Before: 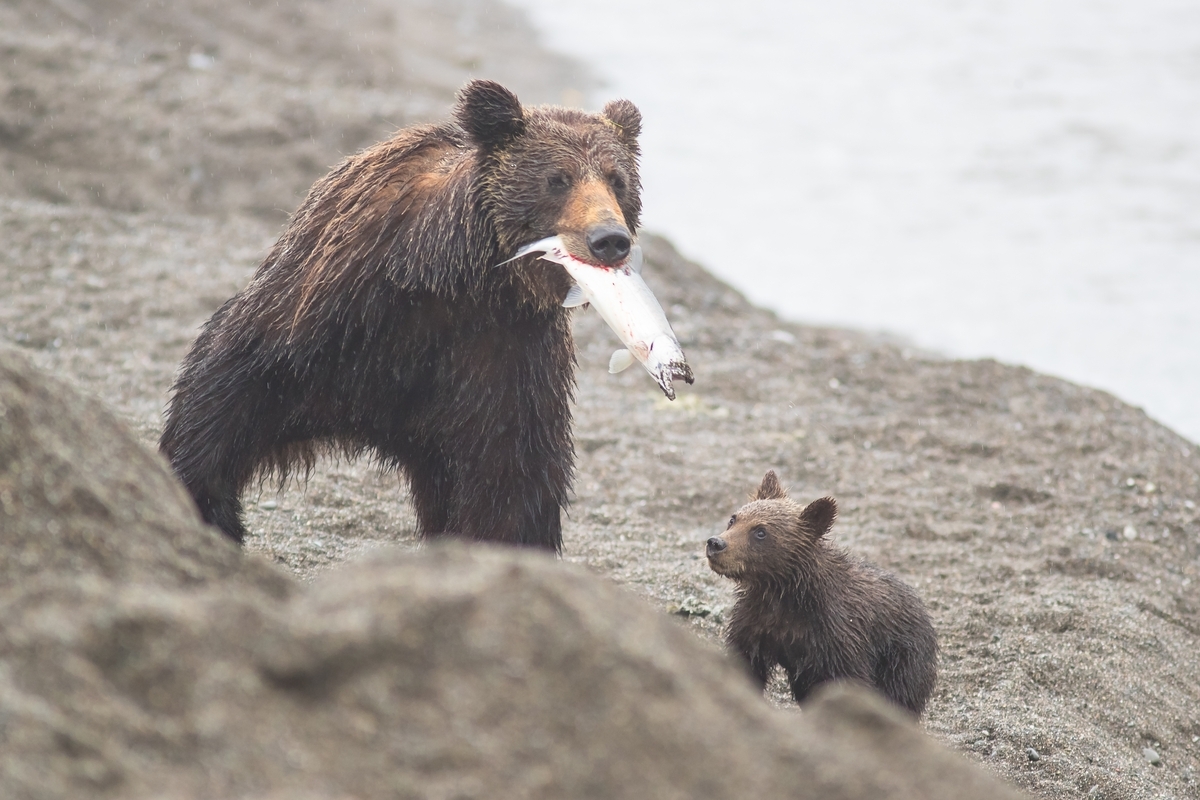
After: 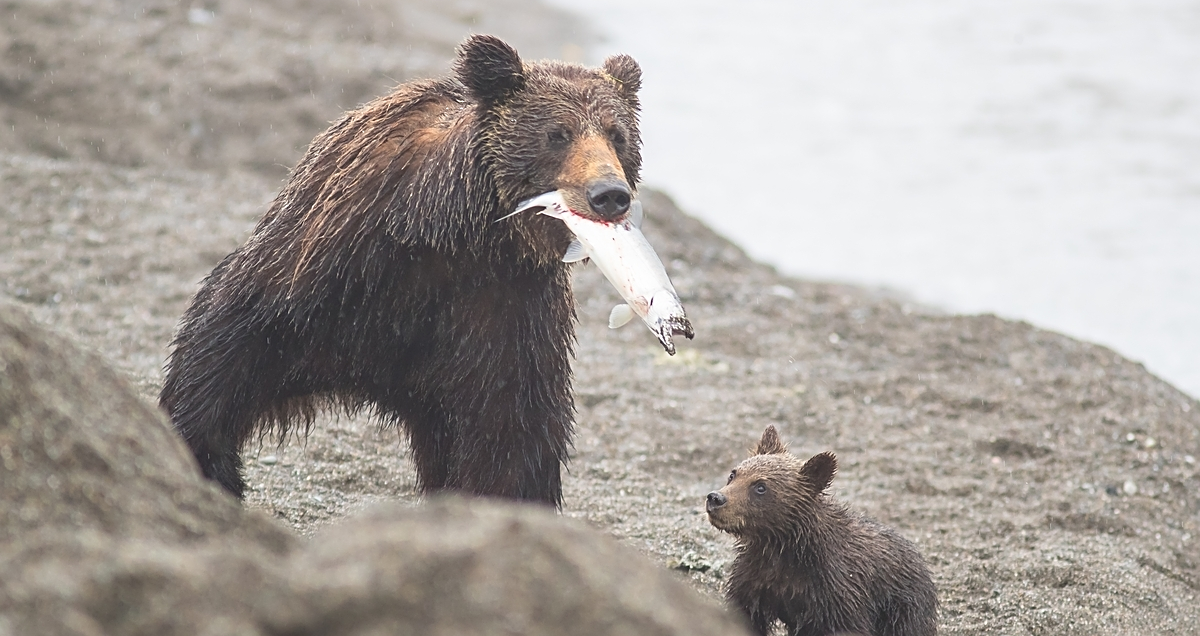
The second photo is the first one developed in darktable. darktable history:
sharpen: on, module defaults
crop and rotate: top 5.652%, bottom 14.803%
